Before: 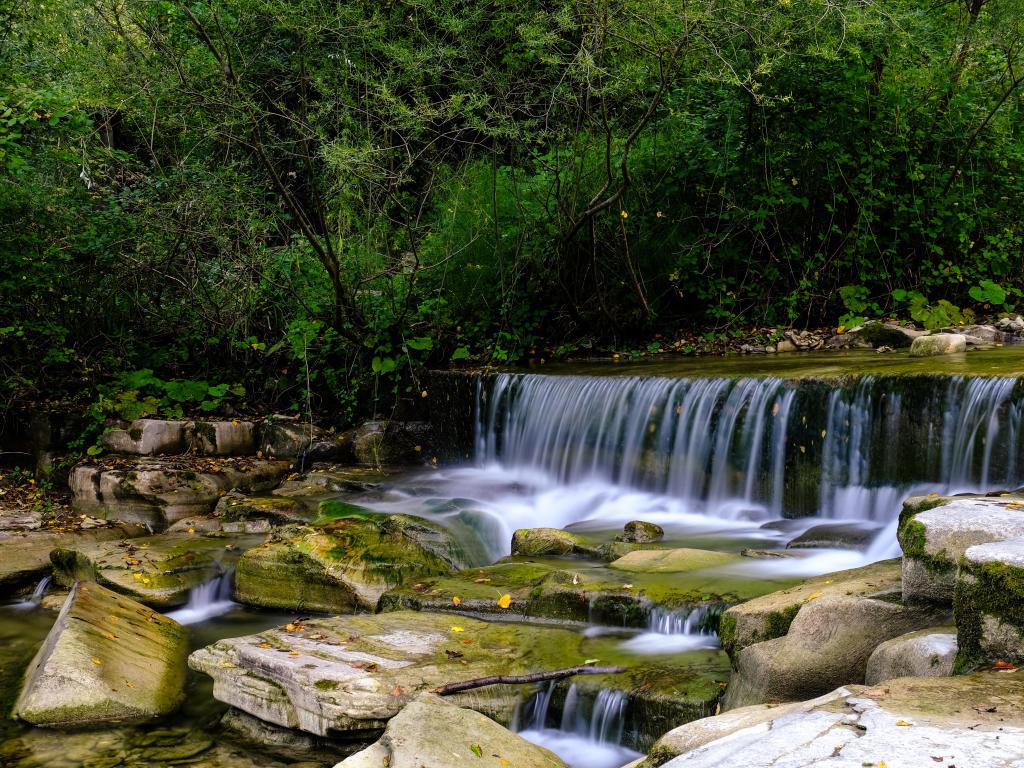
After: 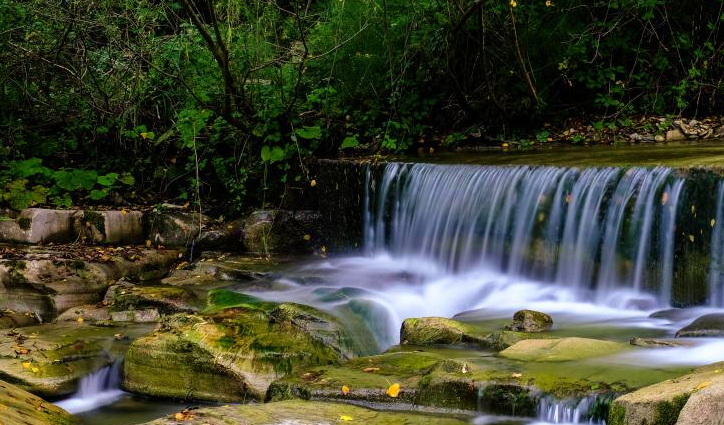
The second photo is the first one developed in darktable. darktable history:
velvia: on, module defaults
crop: left 10.93%, top 27.488%, right 18.275%, bottom 17.118%
